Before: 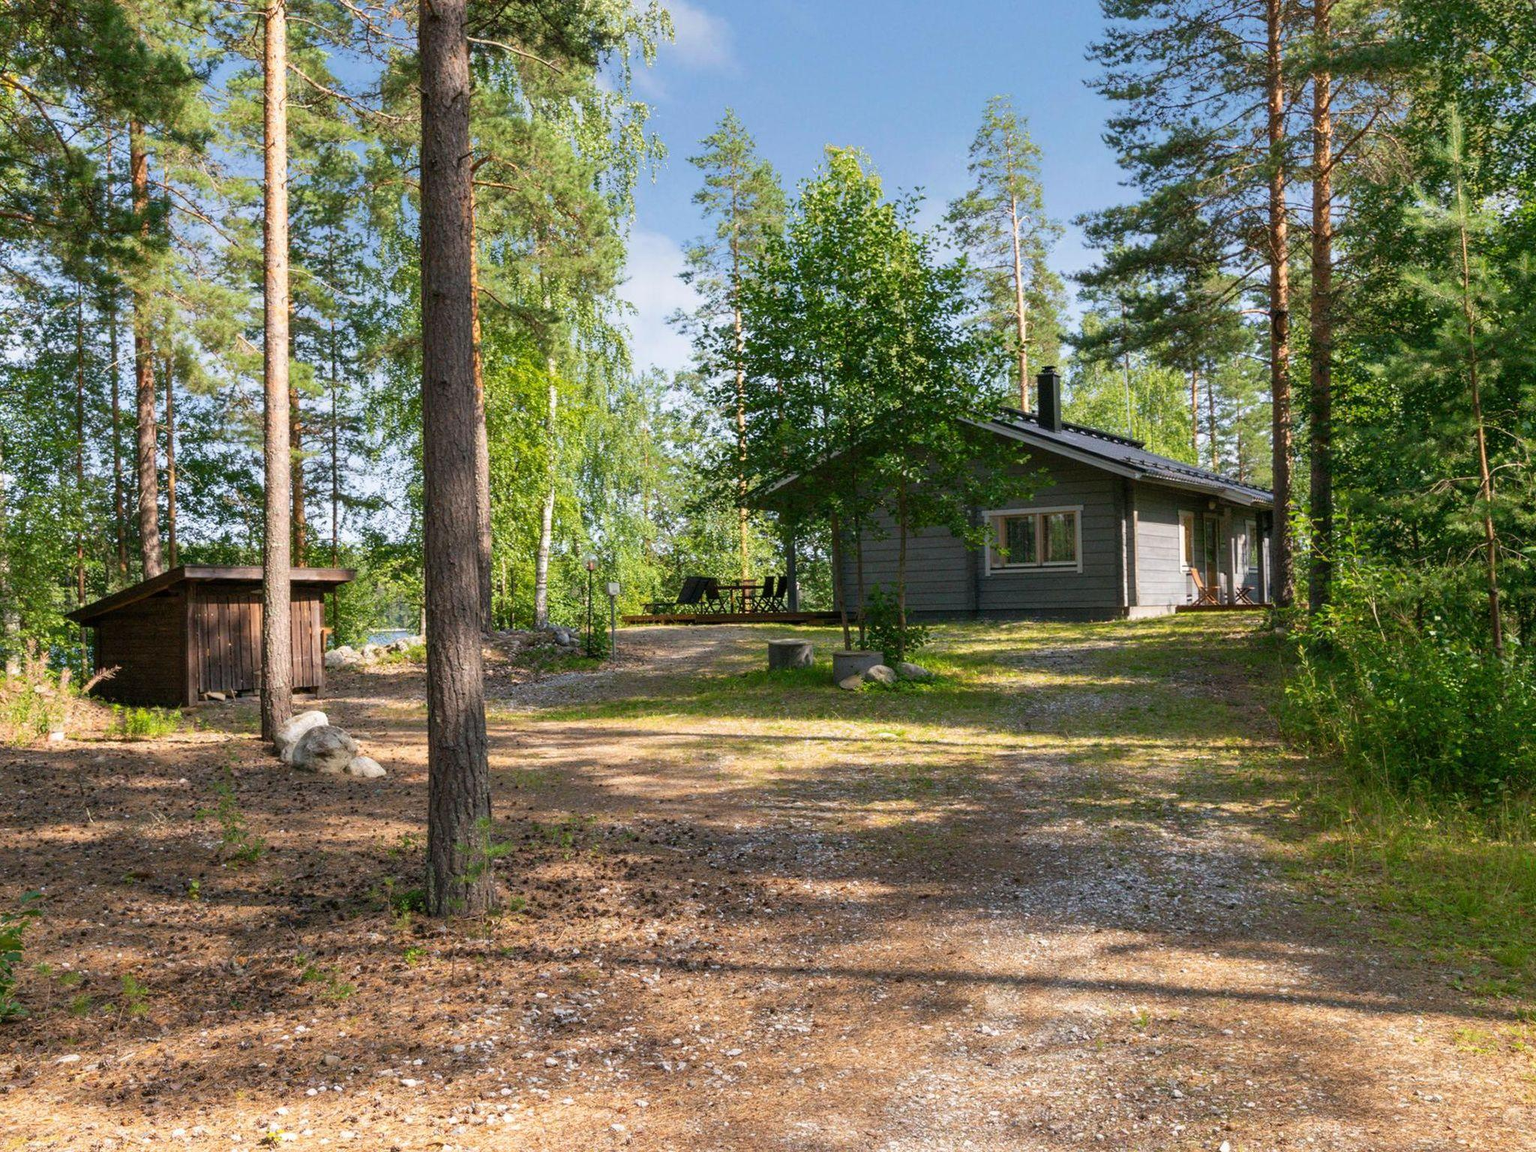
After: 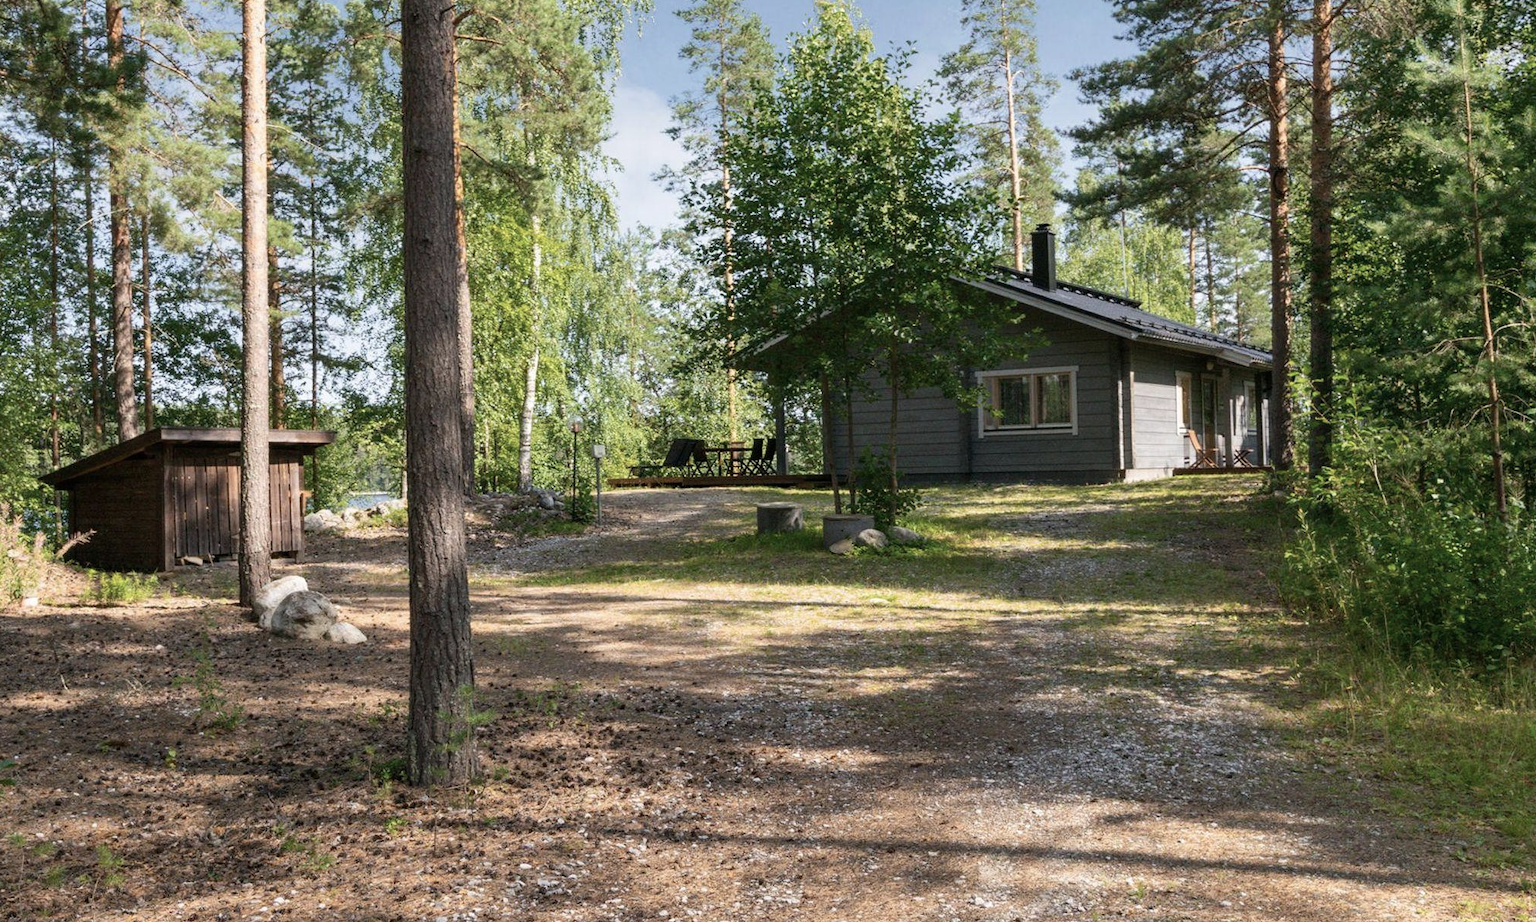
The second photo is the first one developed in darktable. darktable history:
crop and rotate: left 1.799%, top 12.78%, right 0.241%, bottom 8.741%
contrast brightness saturation: contrast 0.104, saturation -0.285
